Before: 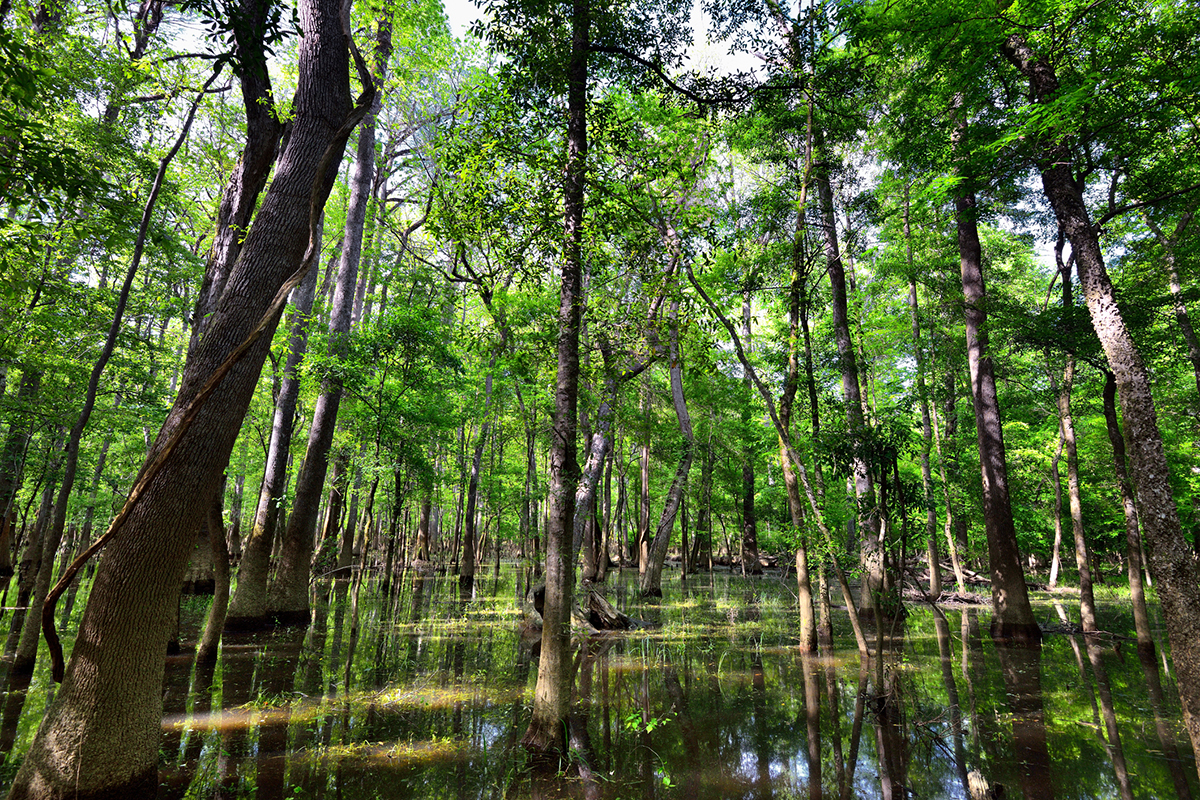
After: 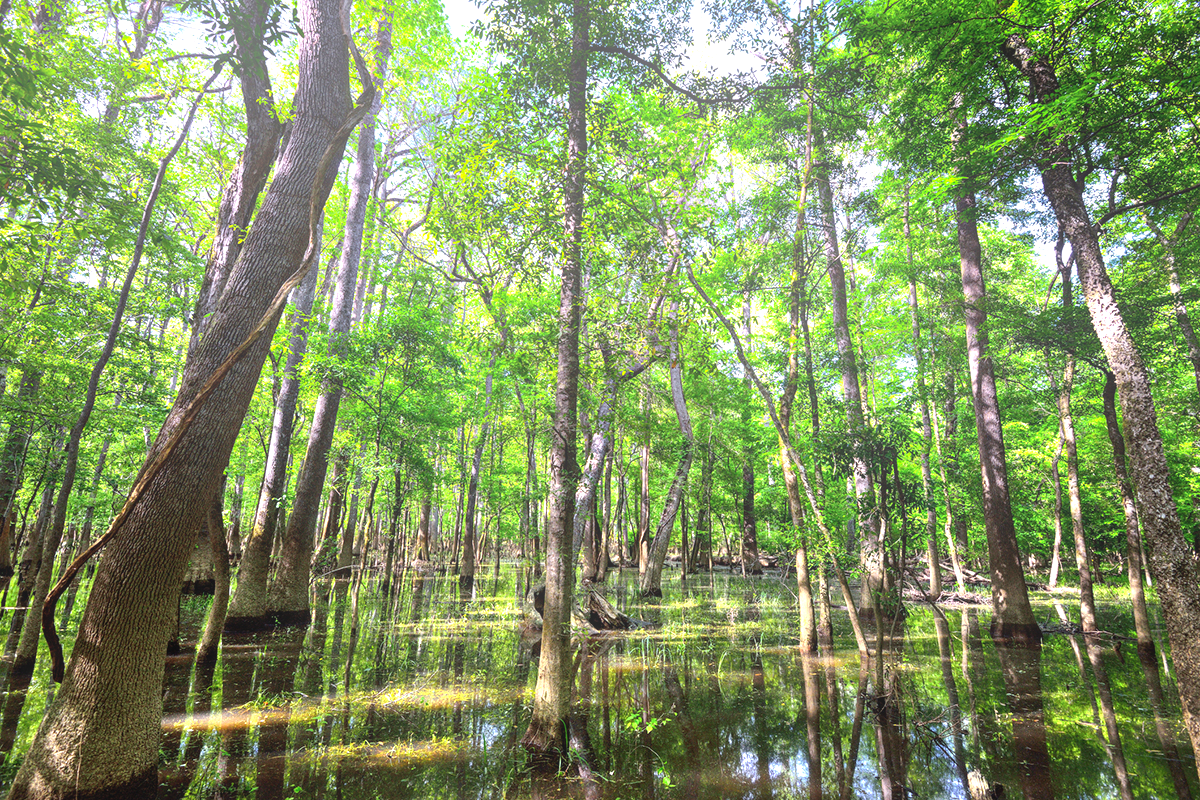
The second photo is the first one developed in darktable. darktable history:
exposure: exposure 0.781 EV, compensate highlight preservation false
local contrast: on, module defaults
bloom: threshold 82.5%, strength 16.25%
